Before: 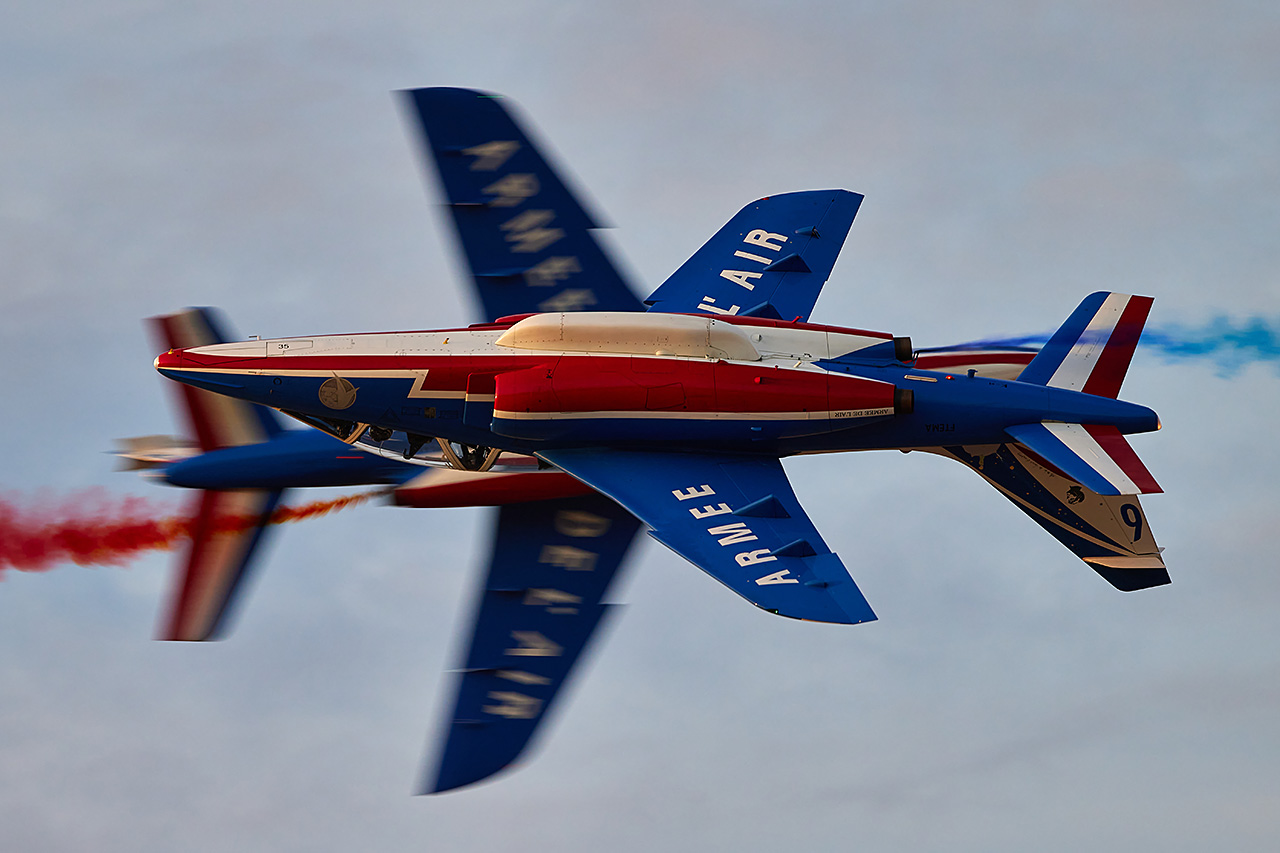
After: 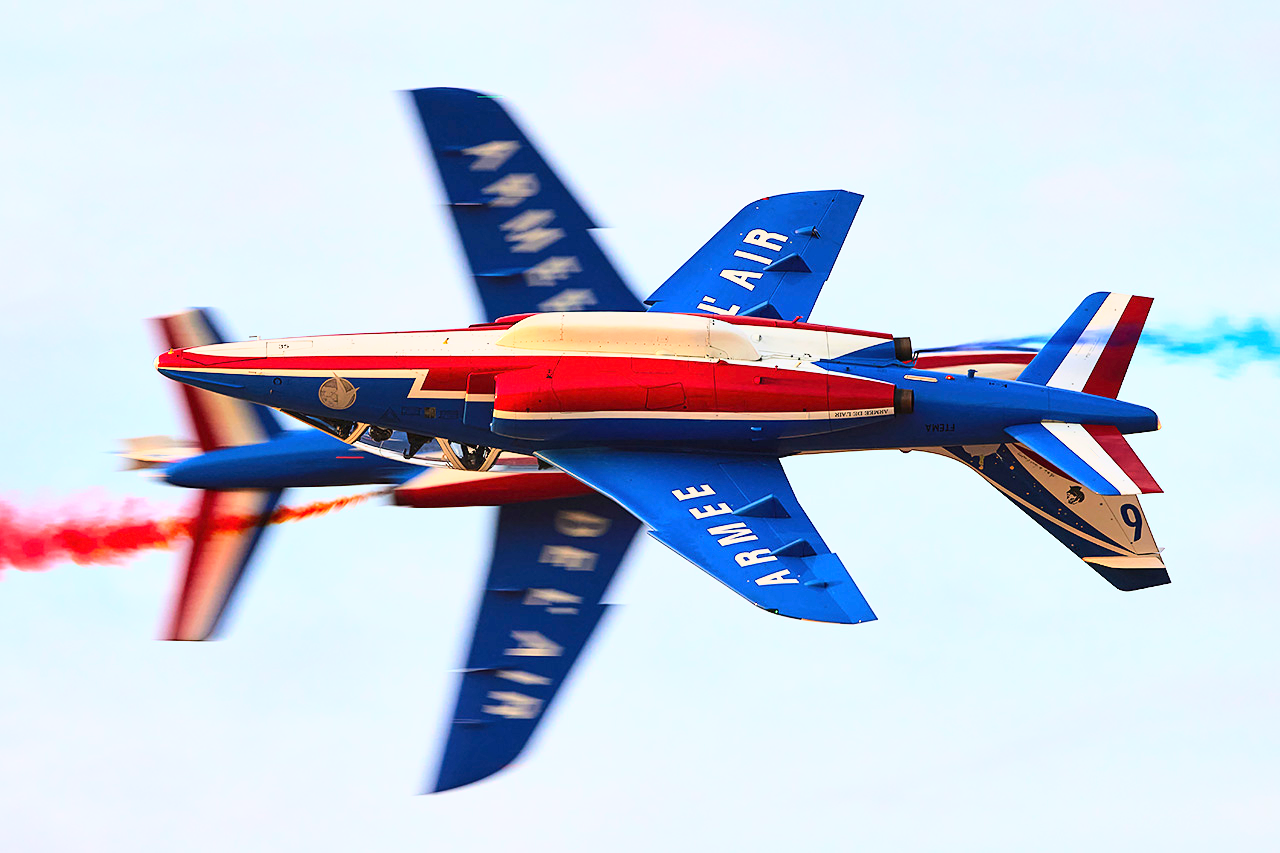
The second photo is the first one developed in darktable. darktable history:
exposure: black level correction 0, exposure 1 EV, compensate exposure bias true, compensate highlight preservation false
base curve: curves: ch0 [(0, 0) (0.025, 0.046) (0.112, 0.277) (0.467, 0.74) (0.814, 0.929) (1, 0.942)]
